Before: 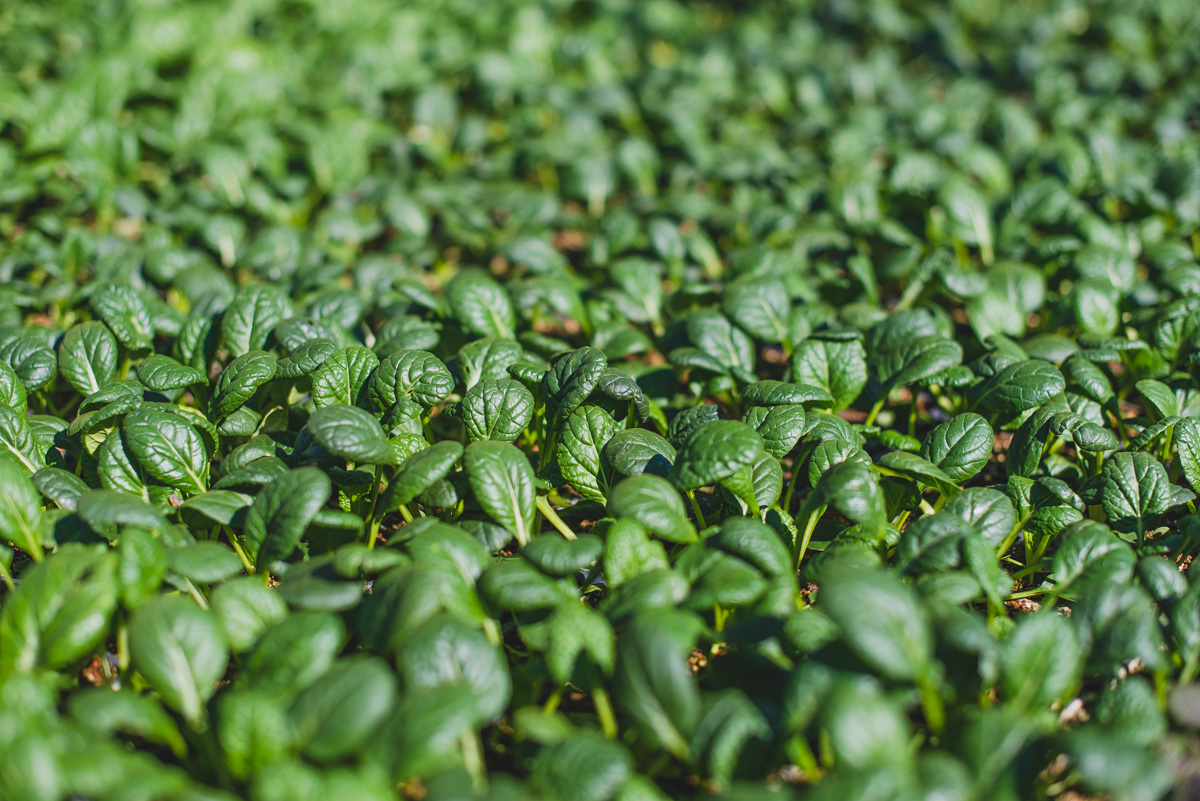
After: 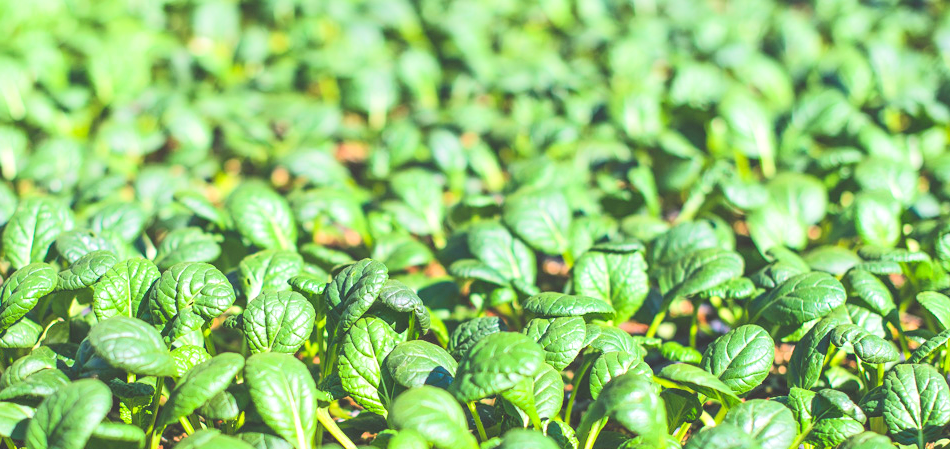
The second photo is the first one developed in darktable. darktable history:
tone equalizer: -8 EV 1.99 EV, -7 EV 1.99 EV, -6 EV 1.99 EV, -5 EV 1.99 EV, -4 EV 1.96 EV, -3 EV 1.48 EV, -2 EV 0.99 EV, -1 EV 0.507 EV, edges refinement/feathering 500, mask exposure compensation -1.57 EV, preserve details no
crop: left 18.258%, top 11.102%, right 2.515%, bottom 32.755%
